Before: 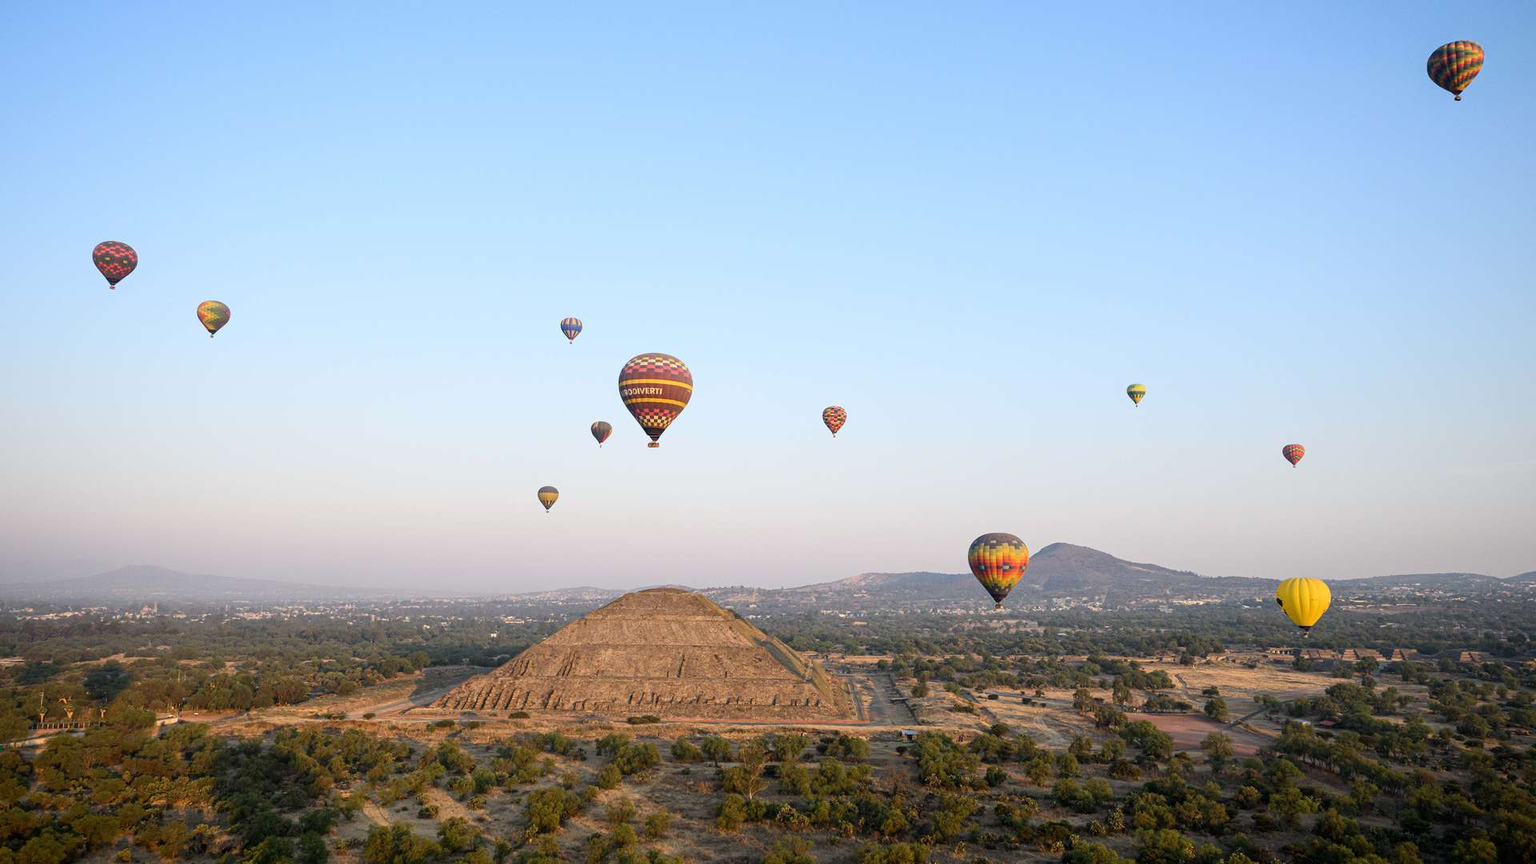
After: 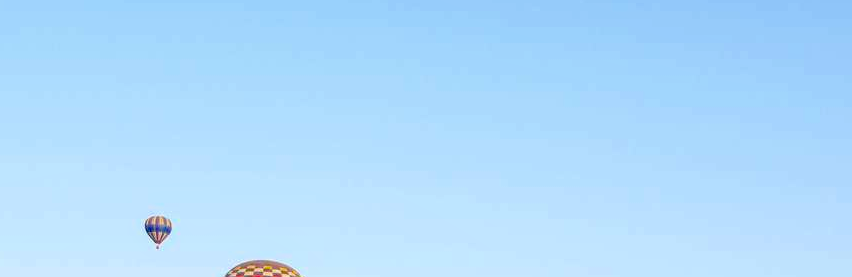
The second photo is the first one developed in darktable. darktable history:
color balance rgb: perceptual saturation grading › global saturation 25.848%, global vibrance 16.431%, saturation formula JzAzBz (2021)
local contrast: detail 110%
exposure: exposure -0.018 EV, compensate exposure bias true, compensate highlight preservation false
contrast brightness saturation: contrast 0.013, saturation -0.056
crop: left 28.993%, top 16.816%, right 26.627%, bottom 57.509%
